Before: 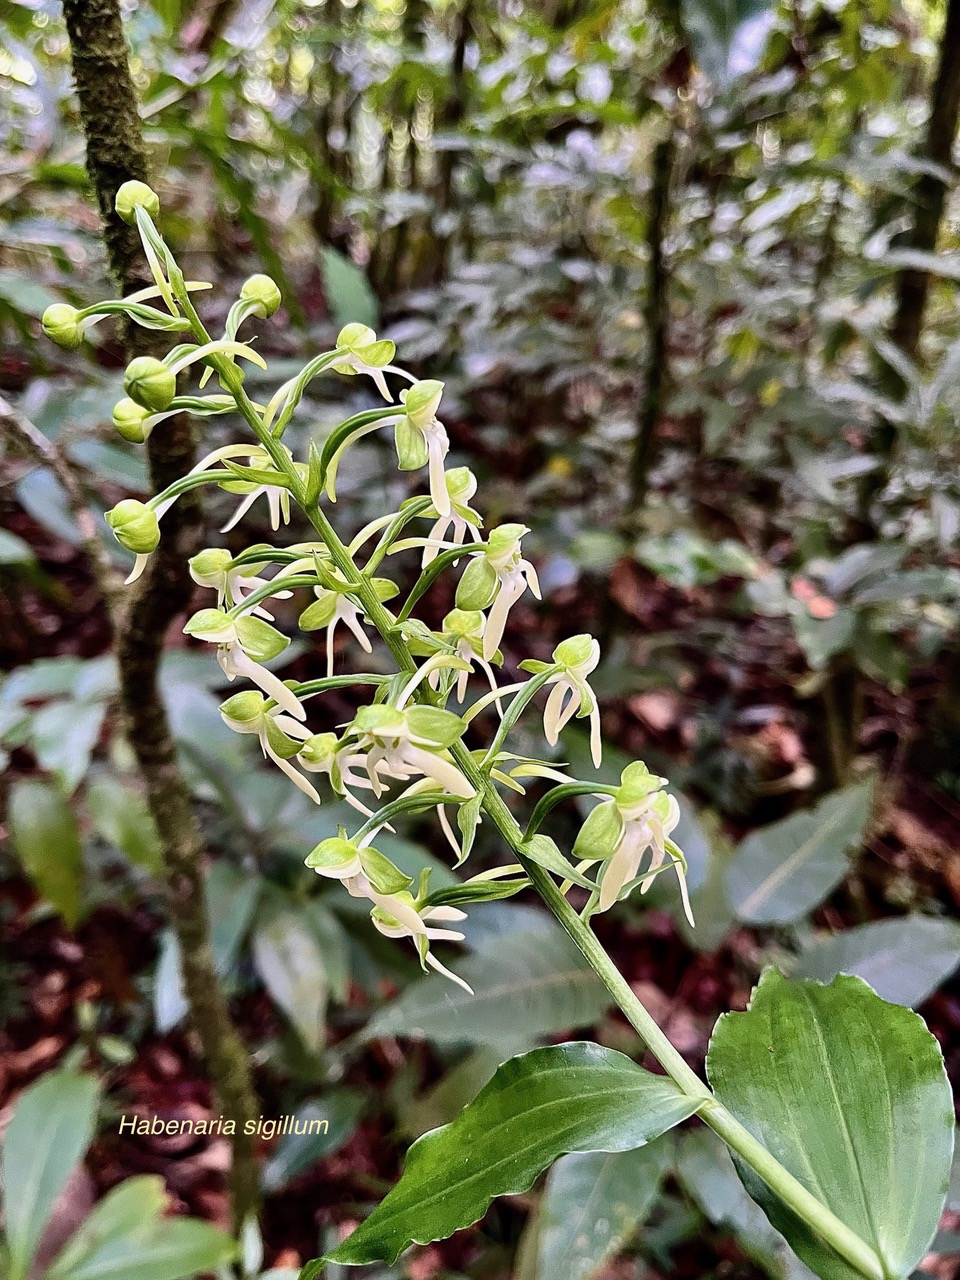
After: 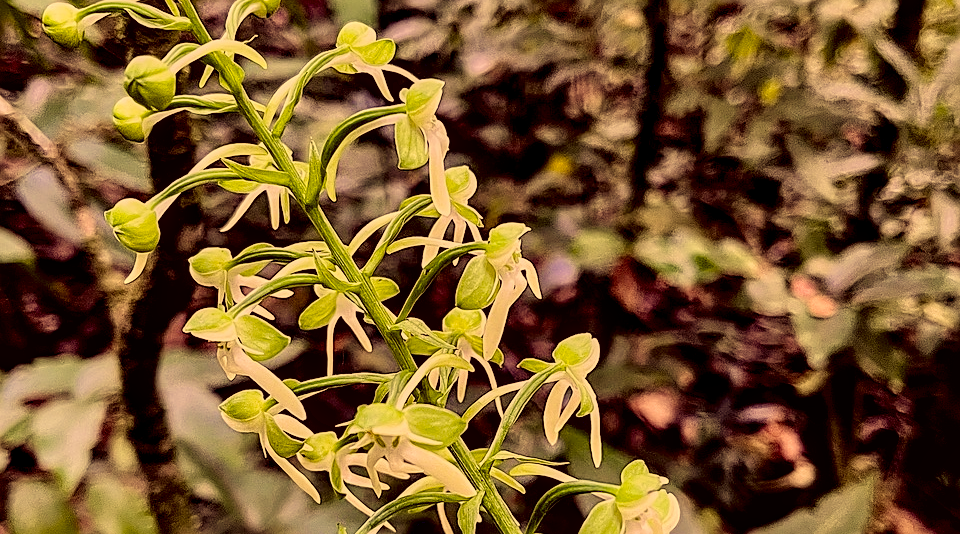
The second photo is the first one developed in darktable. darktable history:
crop and rotate: top 23.592%, bottom 34.617%
sharpen: on, module defaults
local contrast: detail 135%, midtone range 0.744
color correction: highlights a* 9.7, highlights b* 38.33, shadows a* 14.24, shadows b* 3.34
filmic rgb: black relative exposure -7.65 EV, white relative exposure 4.56 EV, hardness 3.61, preserve chrominance max RGB, iterations of high-quality reconstruction 0
velvia: on, module defaults
